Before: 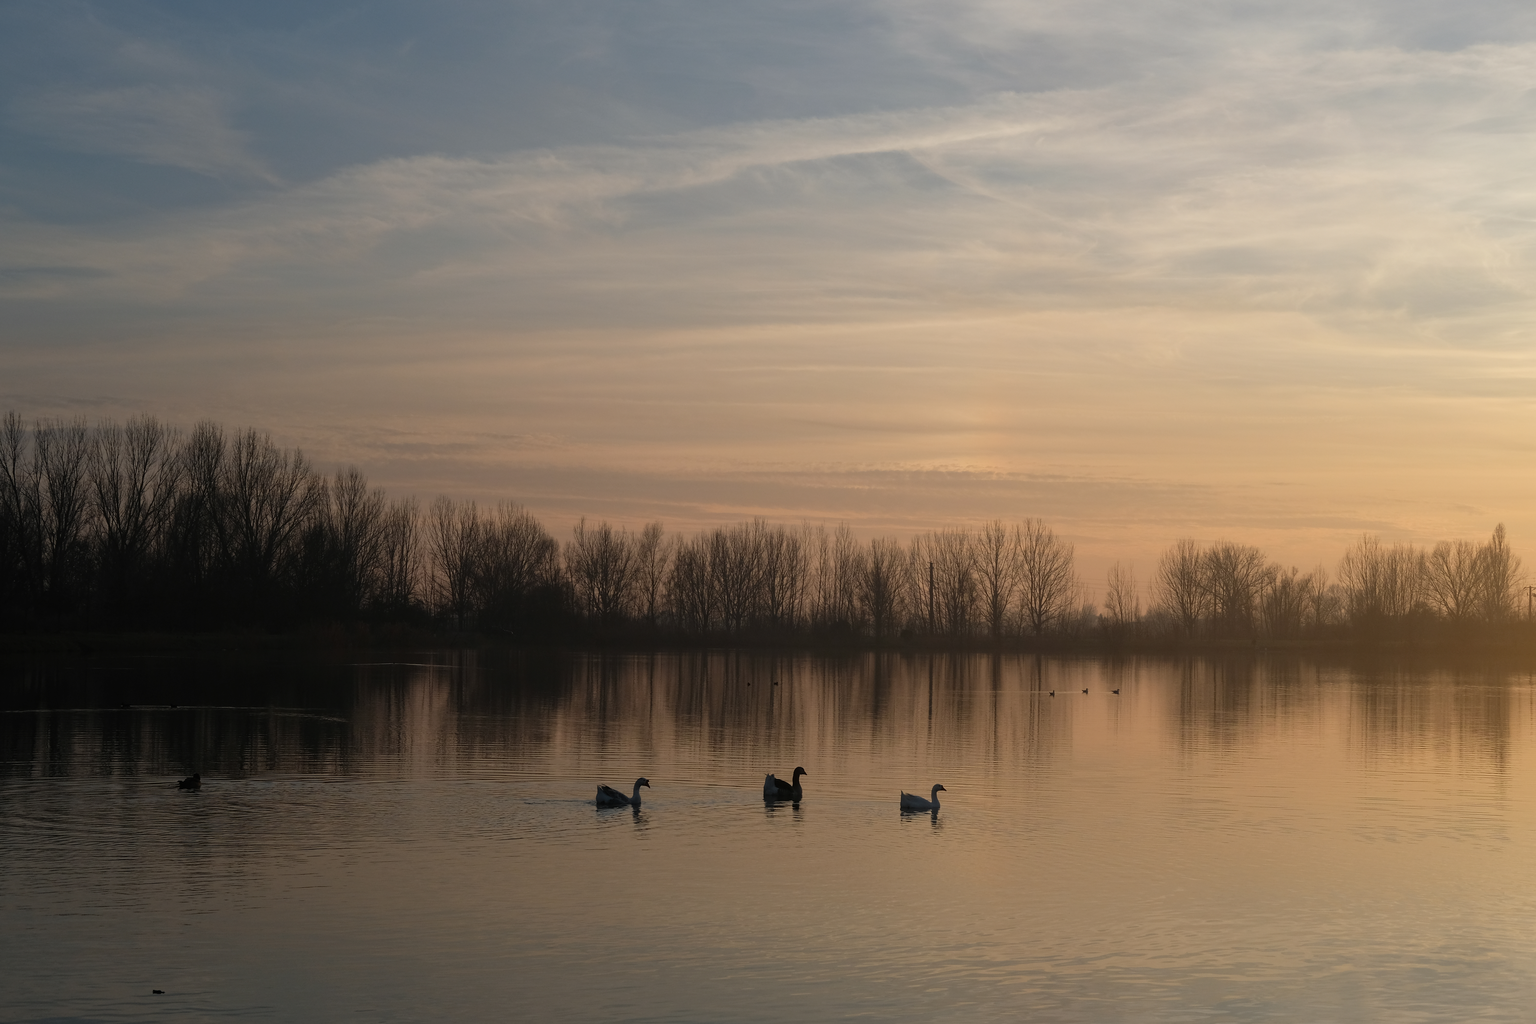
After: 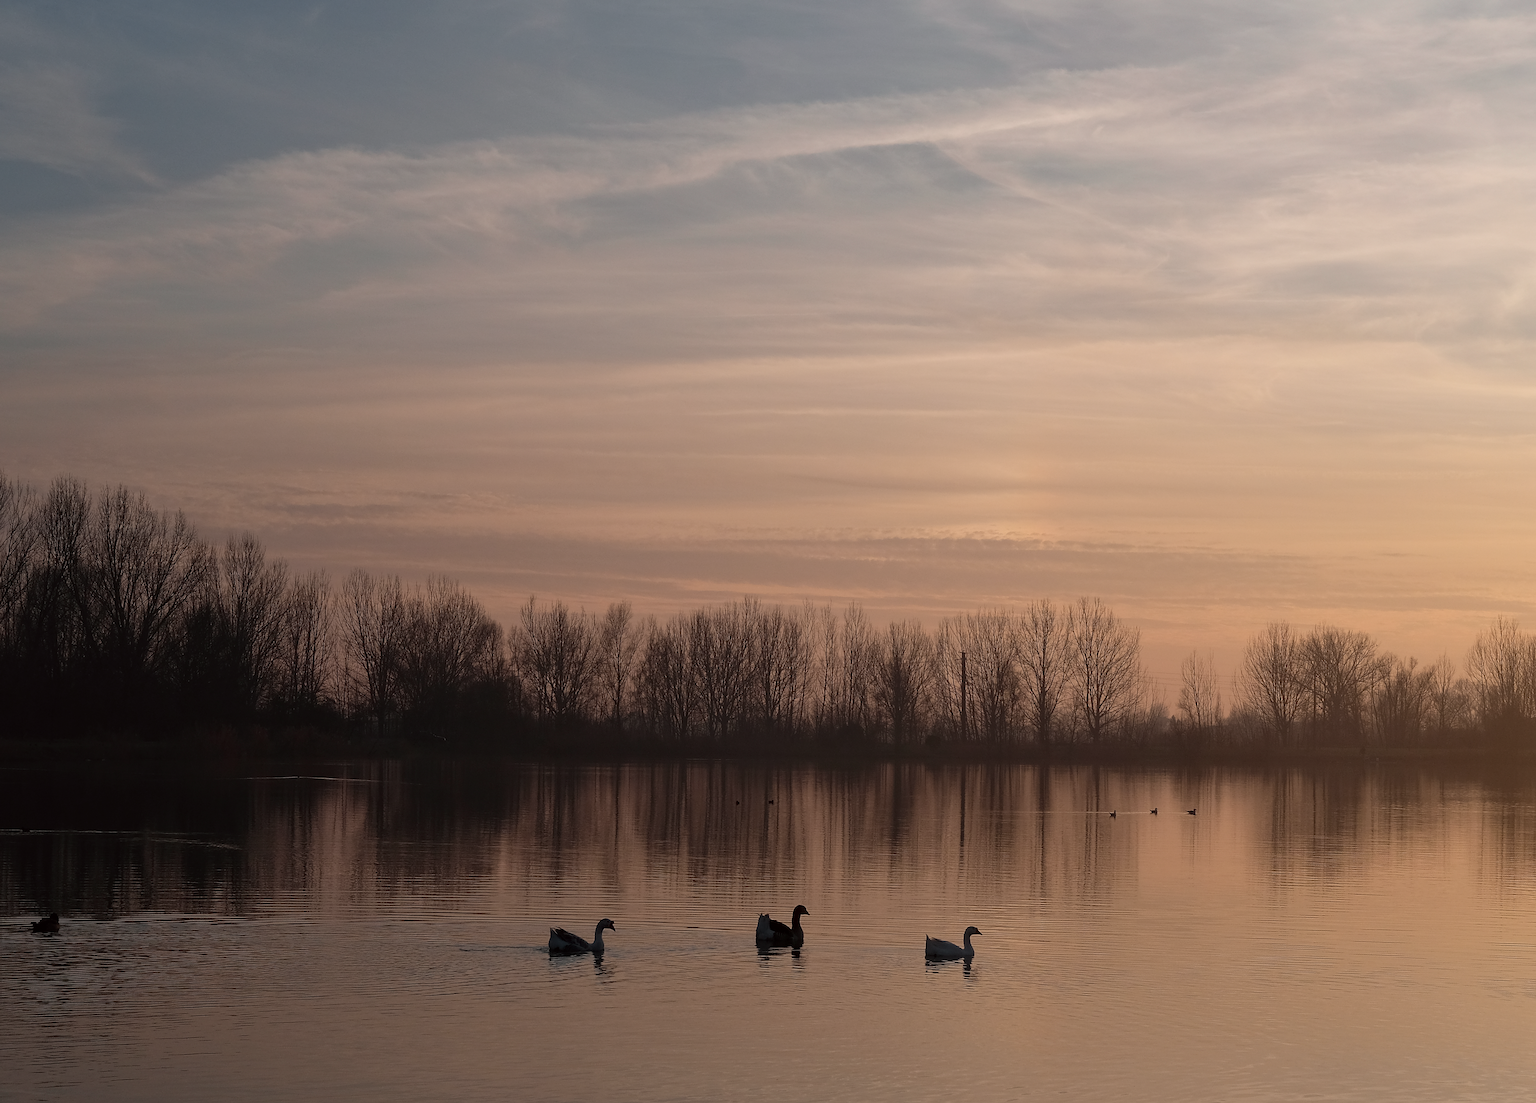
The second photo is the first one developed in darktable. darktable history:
crop: left 9.983%, top 3.518%, right 9.211%, bottom 9.428%
sharpen: on, module defaults
color zones: curves: ch0 [(0, 0.5) (0.143, 0.5) (0.286, 0.5) (0.429, 0.5) (0.571, 0.5) (0.714, 0.476) (0.857, 0.5) (1, 0.5)]; ch2 [(0, 0.5) (0.143, 0.5) (0.286, 0.5) (0.429, 0.5) (0.571, 0.5) (0.714, 0.487) (0.857, 0.5) (1, 0.5)]
color balance rgb: perceptual saturation grading › global saturation -0.382%, saturation formula JzAzBz (2021)
tone curve: curves: ch0 [(0, 0) (0.253, 0.237) (1, 1)]; ch1 [(0, 0) (0.401, 0.42) (0.442, 0.47) (0.491, 0.495) (0.511, 0.523) (0.557, 0.565) (0.66, 0.683) (1, 1)]; ch2 [(0, 0) (0.394, 0.413) (0.5, 0.5) (0.578, 0.568) (1, 1)], color space Lab, independent channels, preserve colors none
contrast equalizer: octaves 7, y [[0.546, 0.552, 0.554, 0.554, 0.552, 0.546], [0.5 ×6], [0.5 ×6], [0 ×6], [0 ×6]], mix 0.3
